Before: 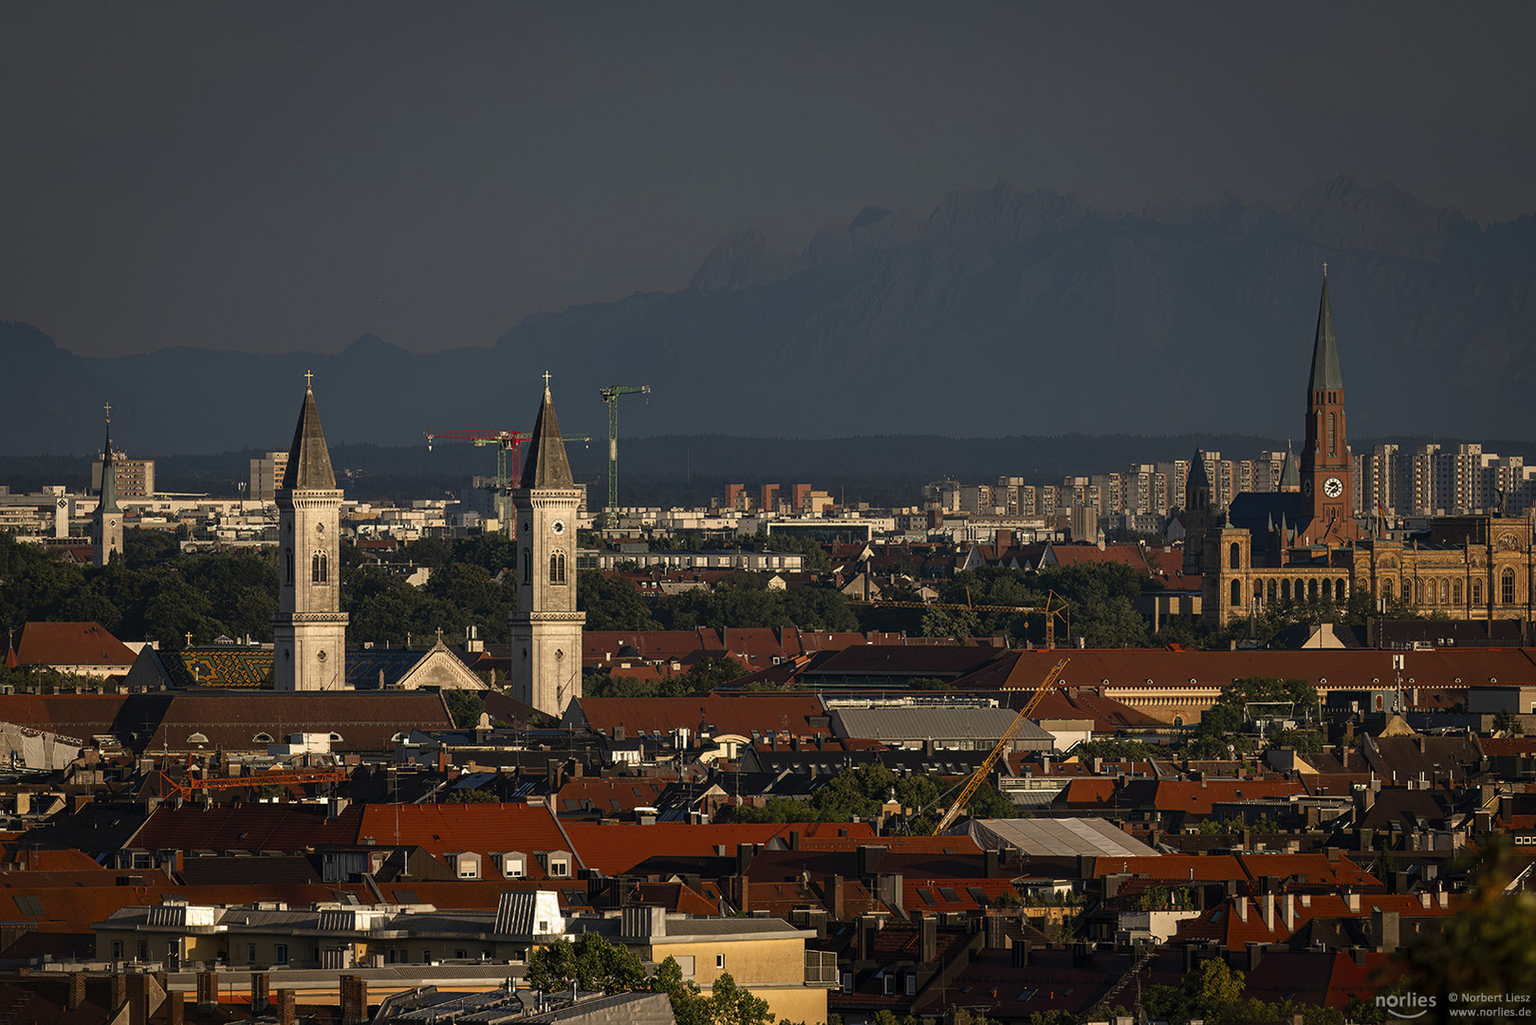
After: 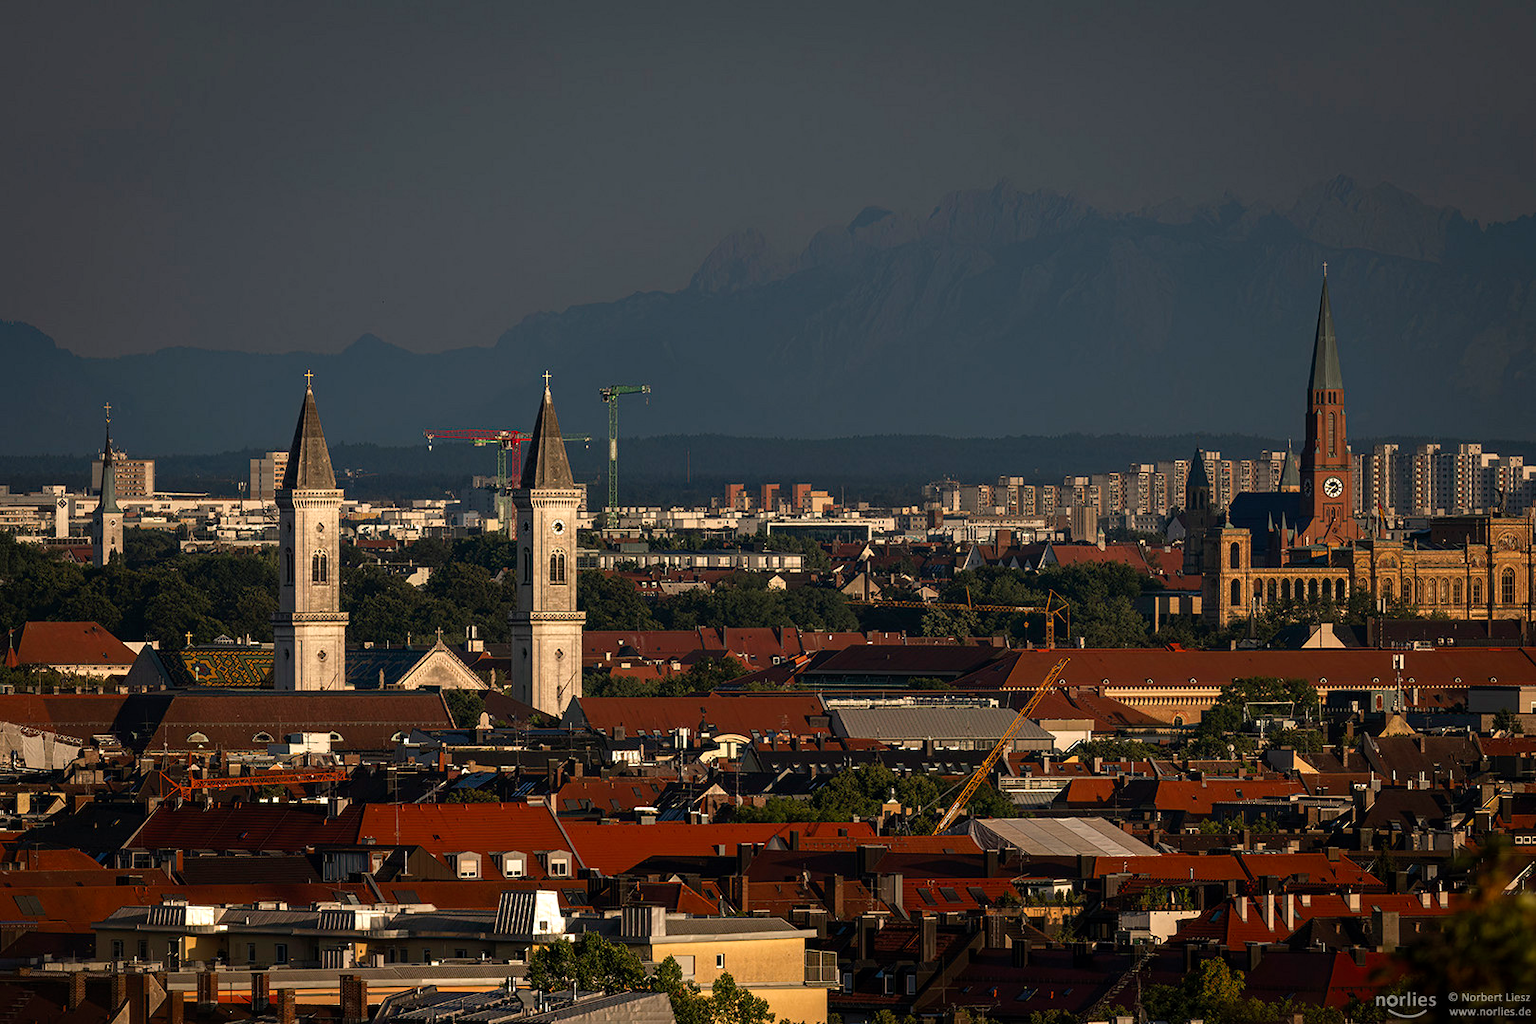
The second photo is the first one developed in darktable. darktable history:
levels: mode automatic, white 99.89%
